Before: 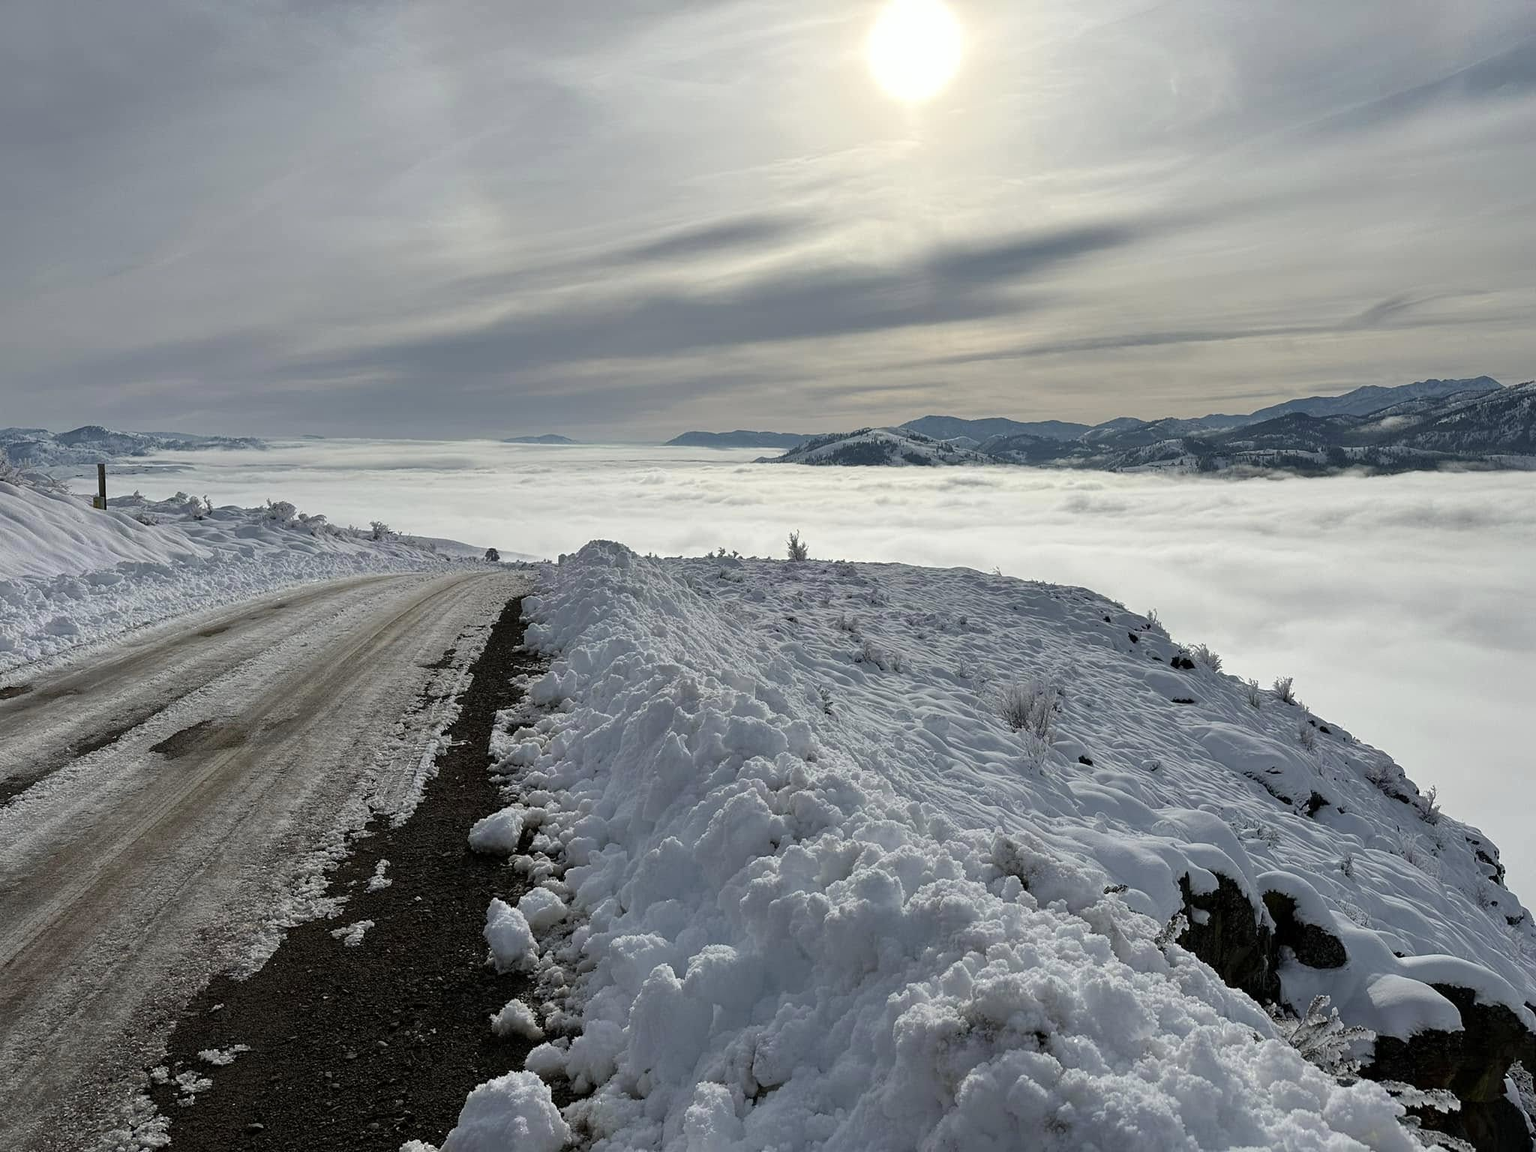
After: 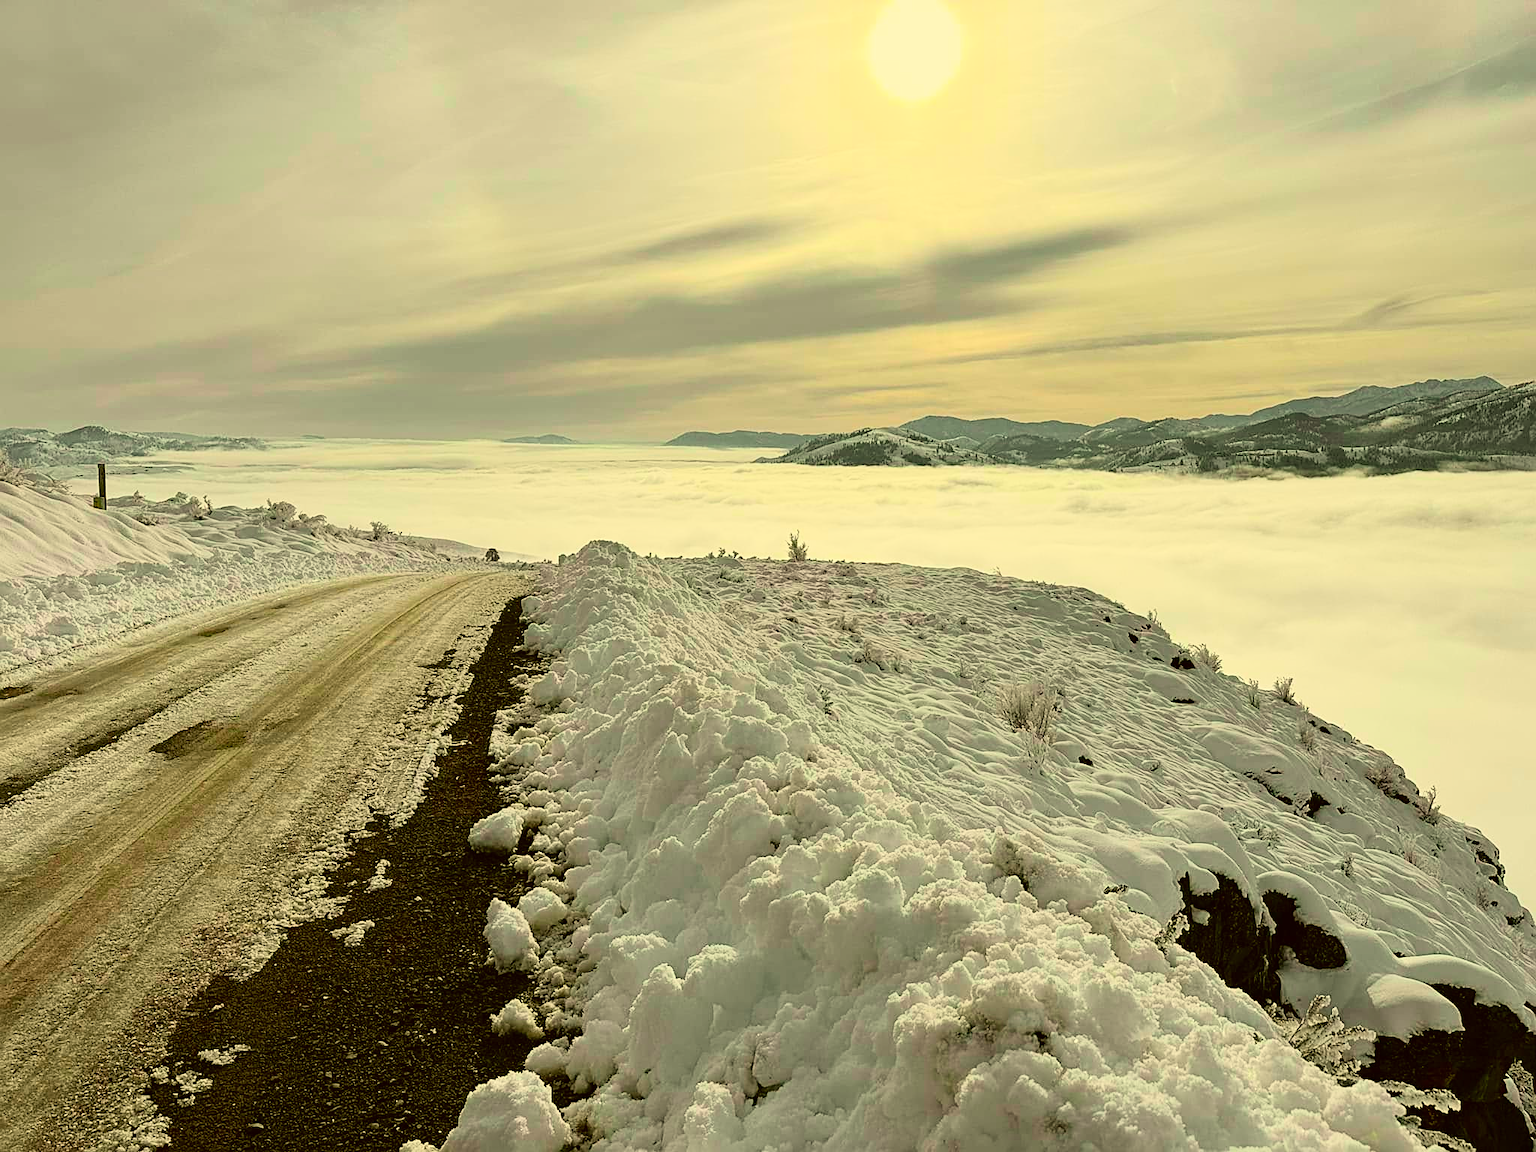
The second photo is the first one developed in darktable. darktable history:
tone curve: curves: ch0 [(0, 0.005) (0.103, 0.097) (0.18, 0.22) (0.378, 0.482) (0.504, 0.631) (0.663, 0.801) (0.834, 0.914) (1, 0.971)]; ch1 [(0, 0) (0.172, 0.123) (0.324, 0.253) (0.396, 0.388) (0.478, 0.461) (0.499, 0.498) (0.545, 0.587) (0.604, 0.692) (0.704, 0.818) (1, 1)]; ch2 [(0, 0) (0.411, 0.424) (0.496, 0.5) (0.521, 0.537) (0.555, 0.585) (0.628, 0.703) (1, 1)], color space Lab, independent channels, preserve colors none
sharpen: on, module defaults
color correction: highlights a* 0.162, highlights b* 29.53, shadows a* -0.162, shadows b* 21.09
